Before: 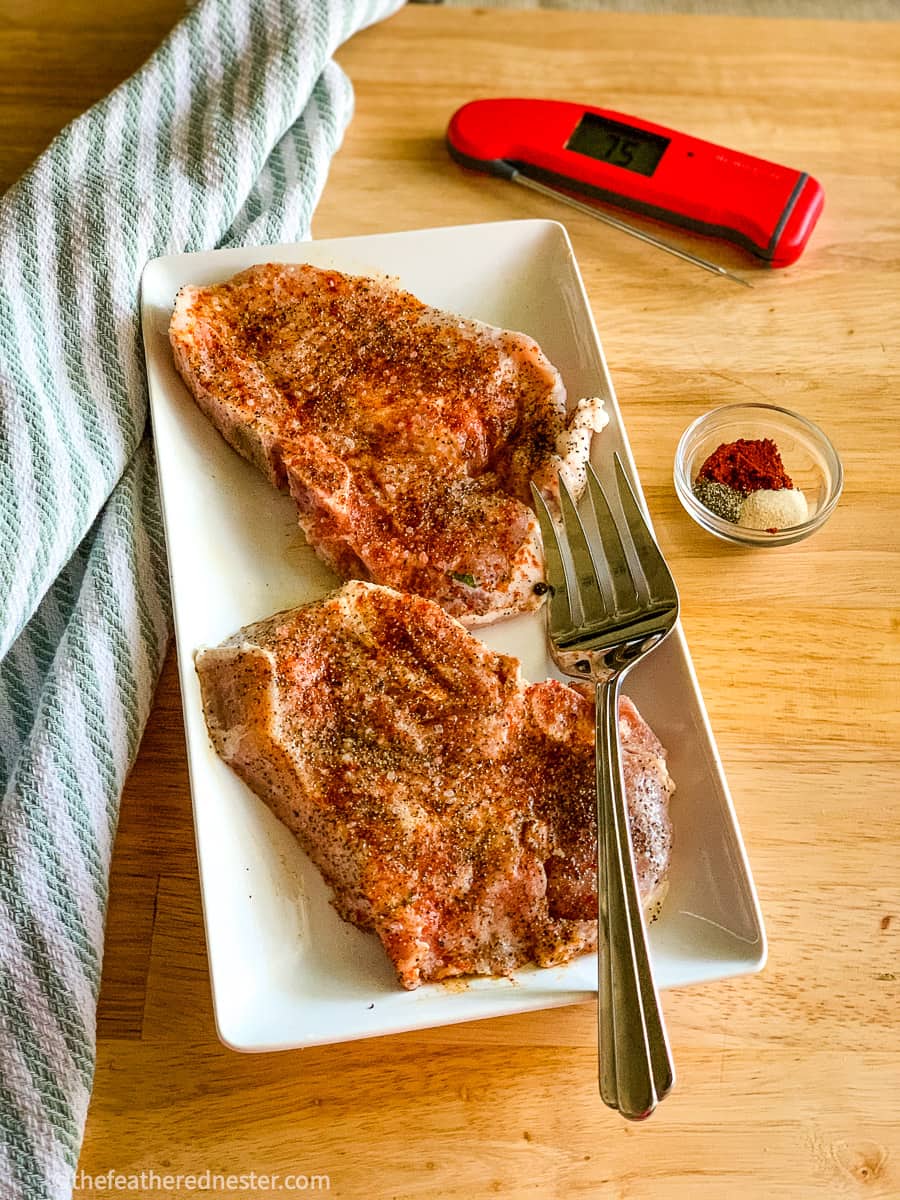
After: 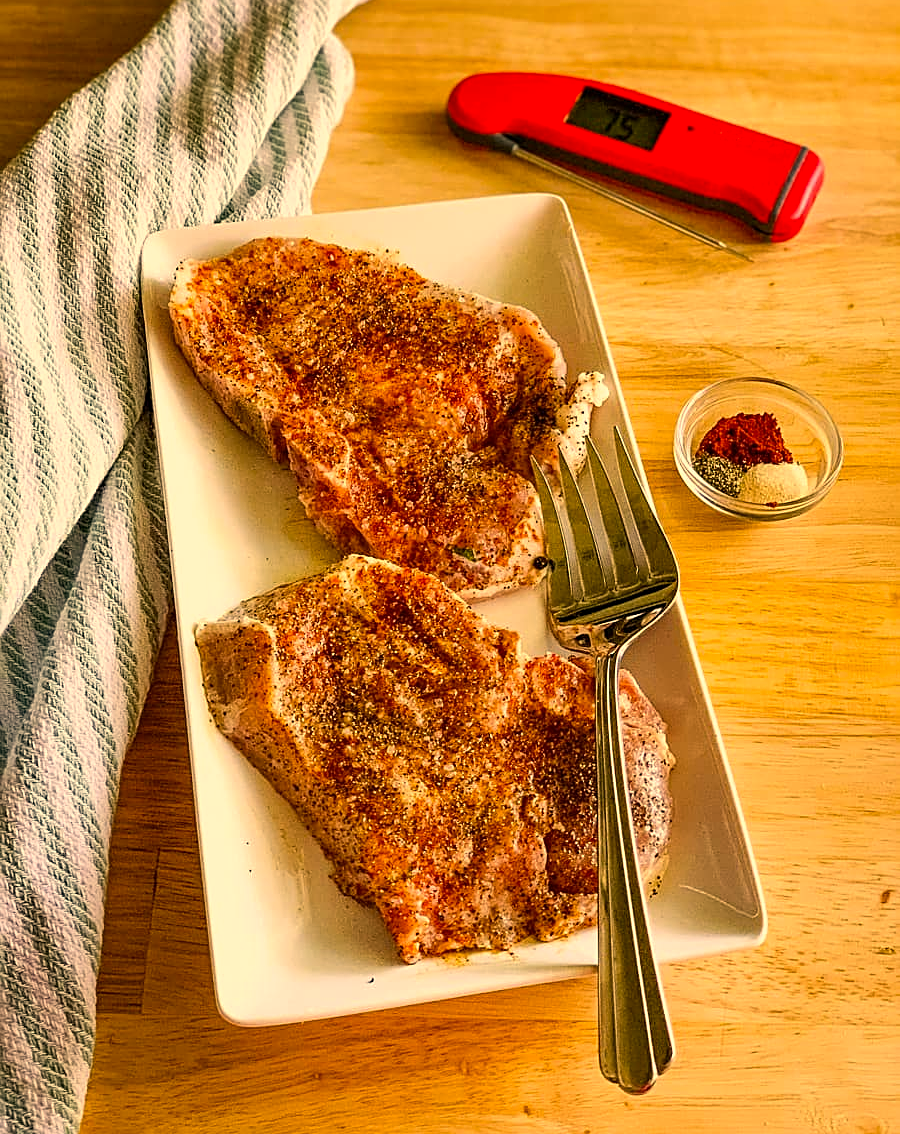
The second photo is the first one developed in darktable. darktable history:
crop and rotate: top 2.192%, bottom 3.29%
color correction: highlights a* 14.96, highlights b* 31.8
sharpen: on, module defaults
